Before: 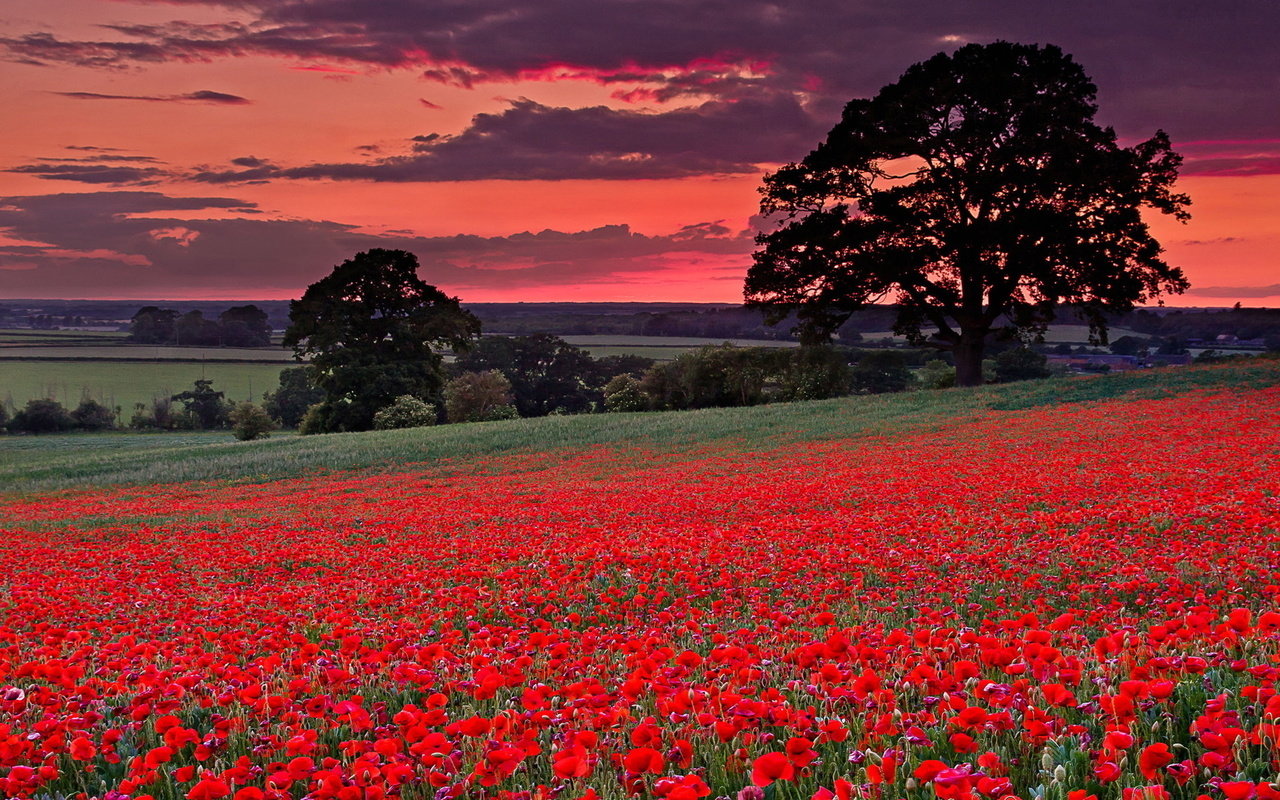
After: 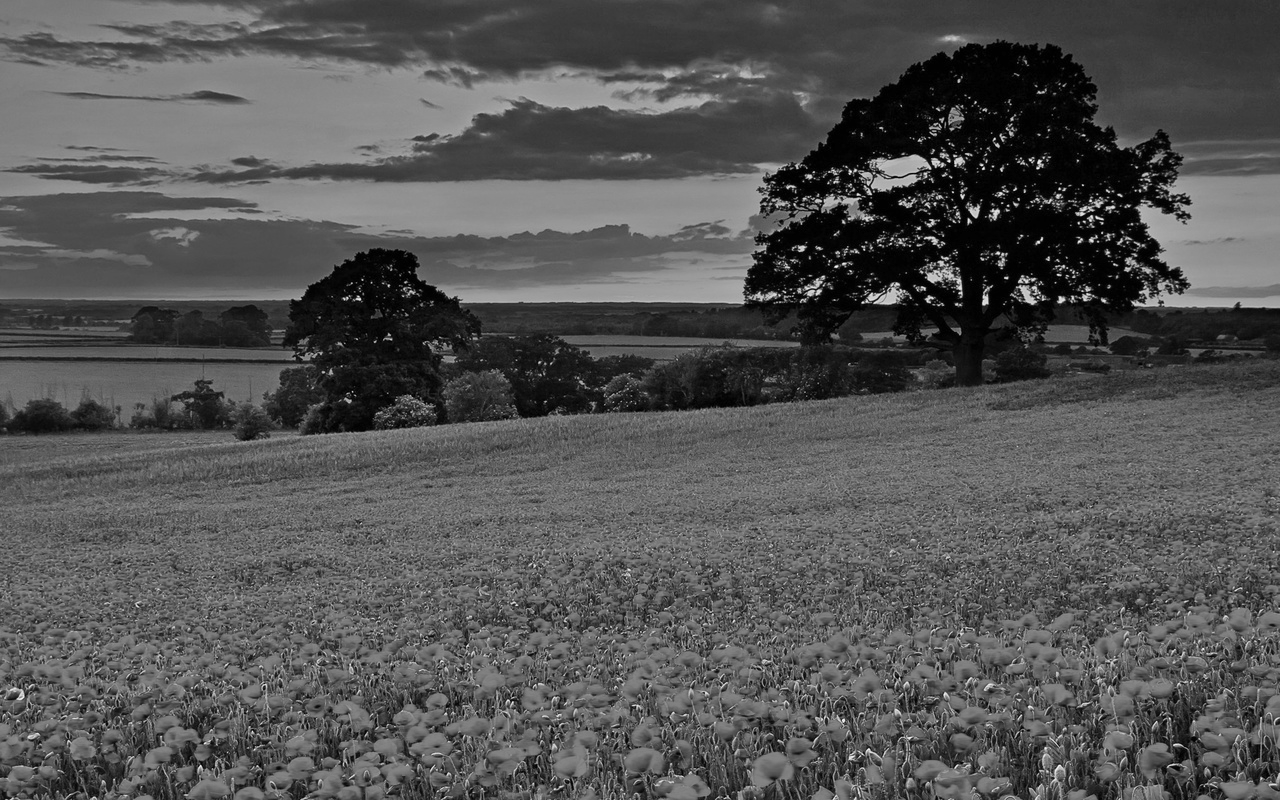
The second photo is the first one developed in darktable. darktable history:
monochrome: on, module defaults
shadows and highlights: shadows 37.27, highlights -28.18, soften with gaussian
